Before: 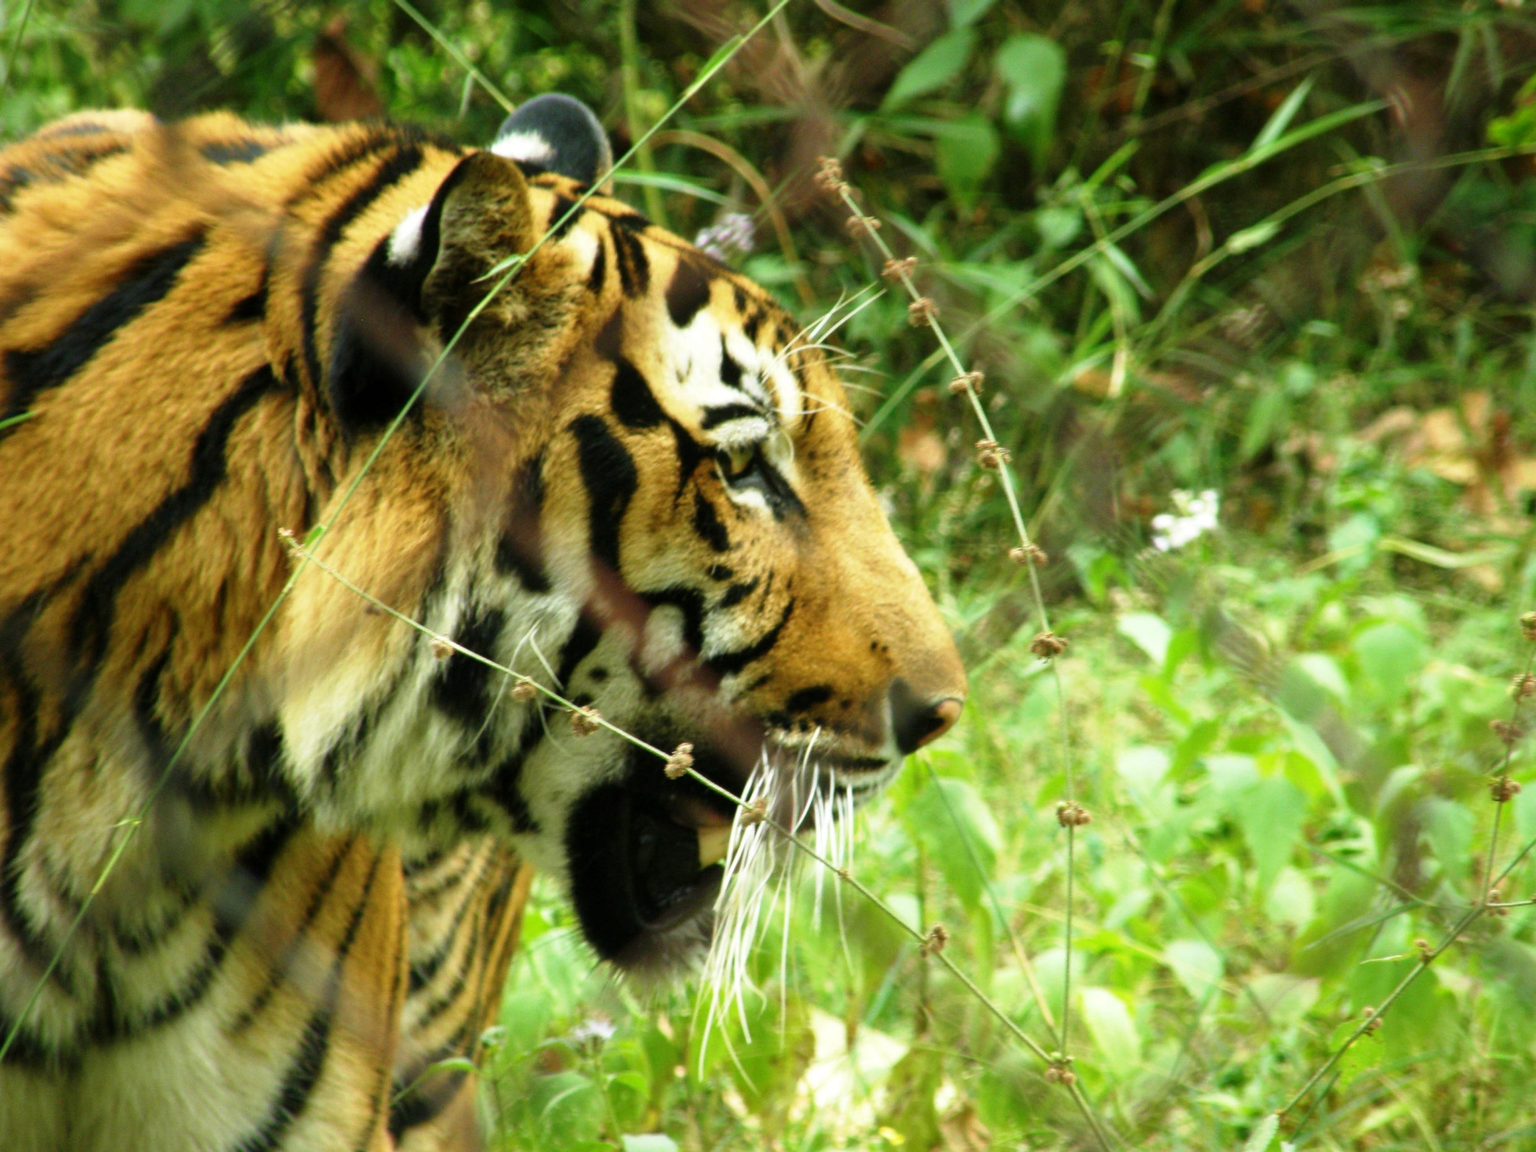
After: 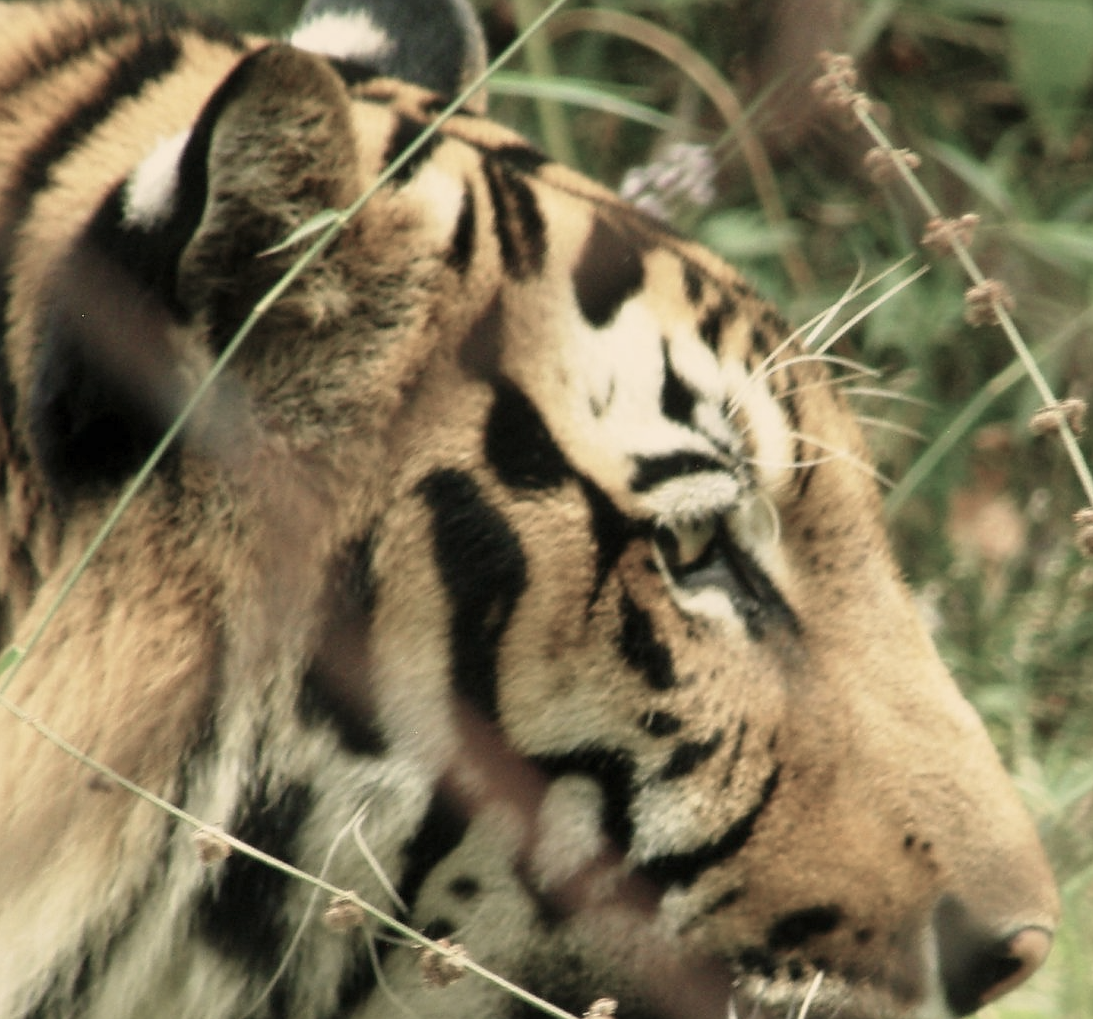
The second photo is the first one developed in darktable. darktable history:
sharpen: radius 0.969, amount 0.604
color correction: saturation 0.5
crop: left 20.248%, top 10.86%, right 35.675%, bottom 34.321%
white balance: red 1.123, blue 0.83
color balance rgb: perceptual saturation grading › global saturation -0.31%, global vibrance -8%, contrast -13%, saturation formula JzAzBz (2021)
contrast brightness saturation: contrast 0.01, saturation -0.05
